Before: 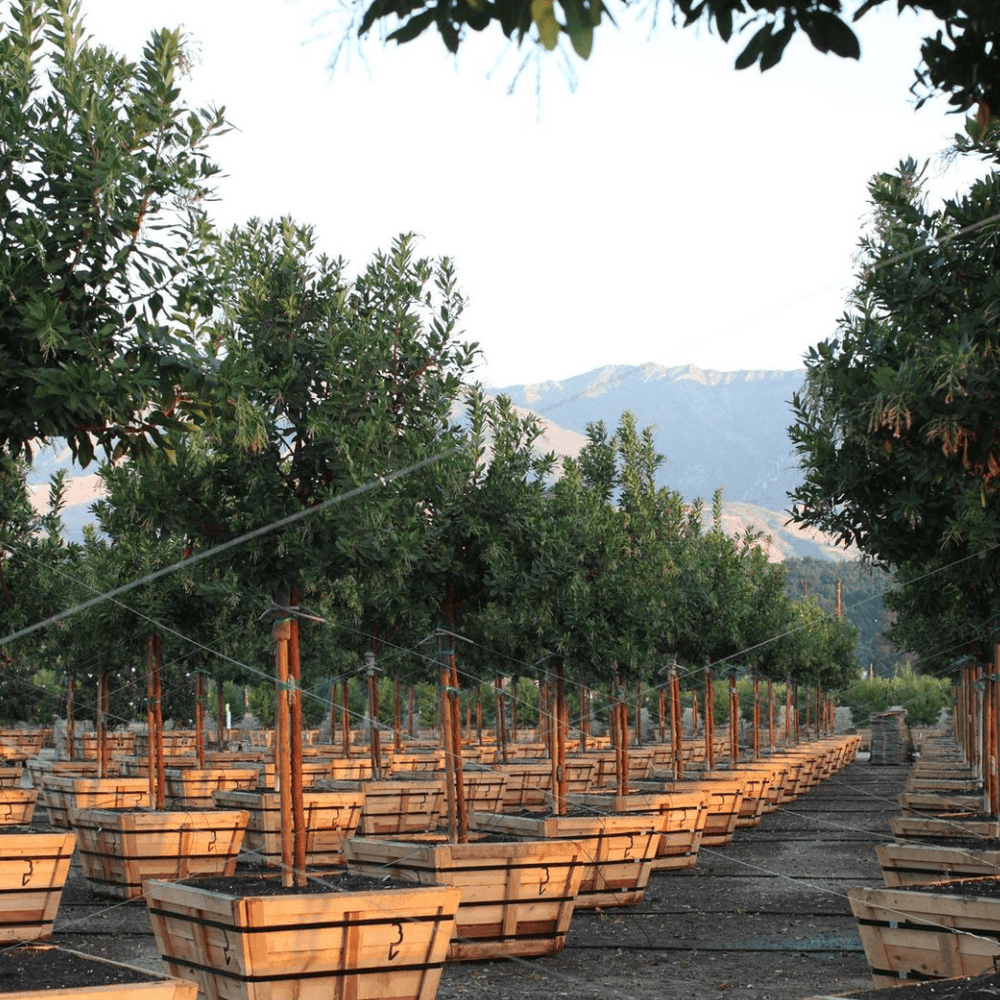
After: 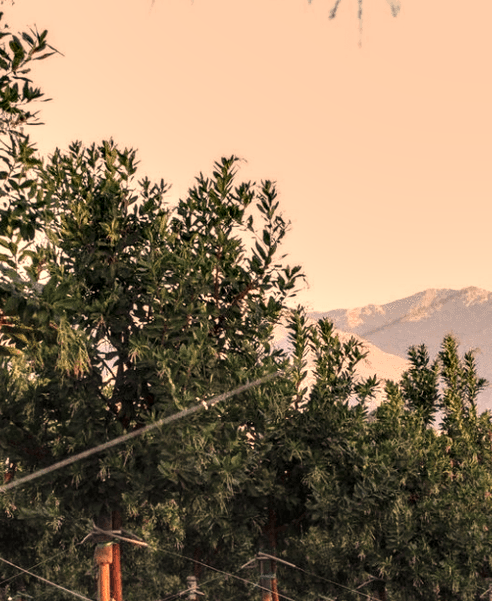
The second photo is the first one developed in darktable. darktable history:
crop: left 17.835%, top 7.675%, right 32.881%, bottom 32.213%
exposure: black level correction -0.015, exposure -0.5 EV, compensate highlight preservation false
color correction: highlights a* 21.16, highlights b* 19.61
local contrast: detail 203%
white balance: red 1.029, blue 0.92
